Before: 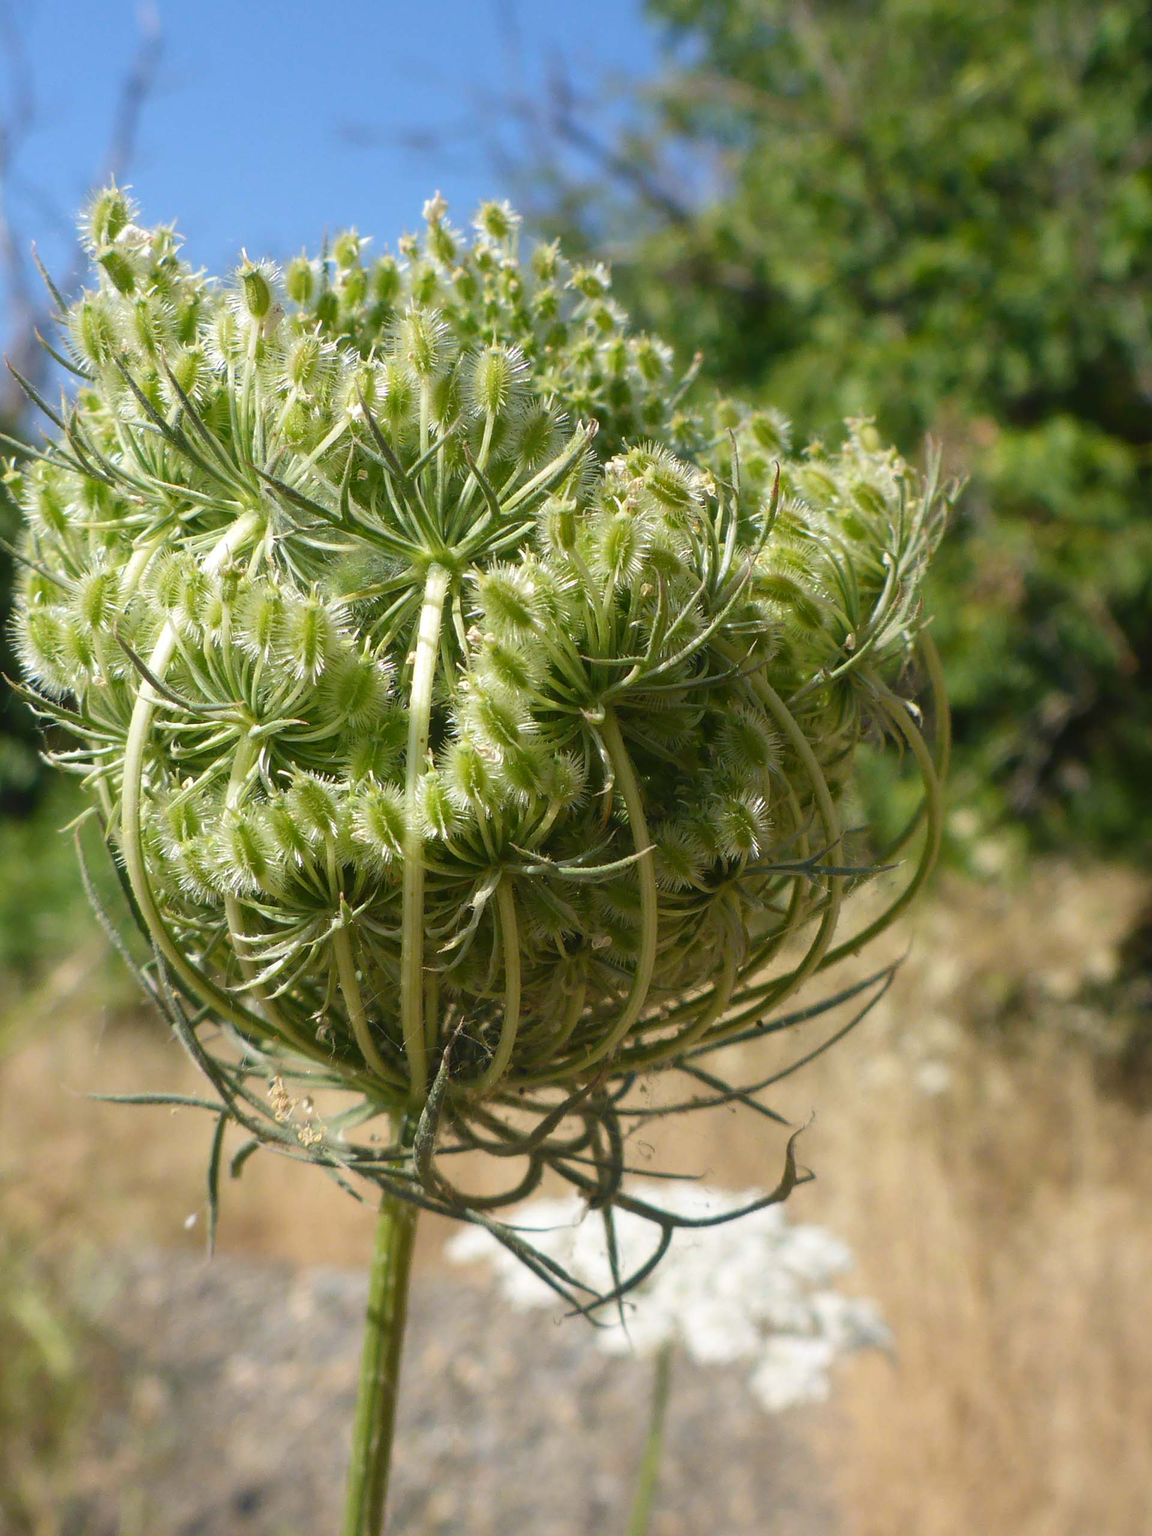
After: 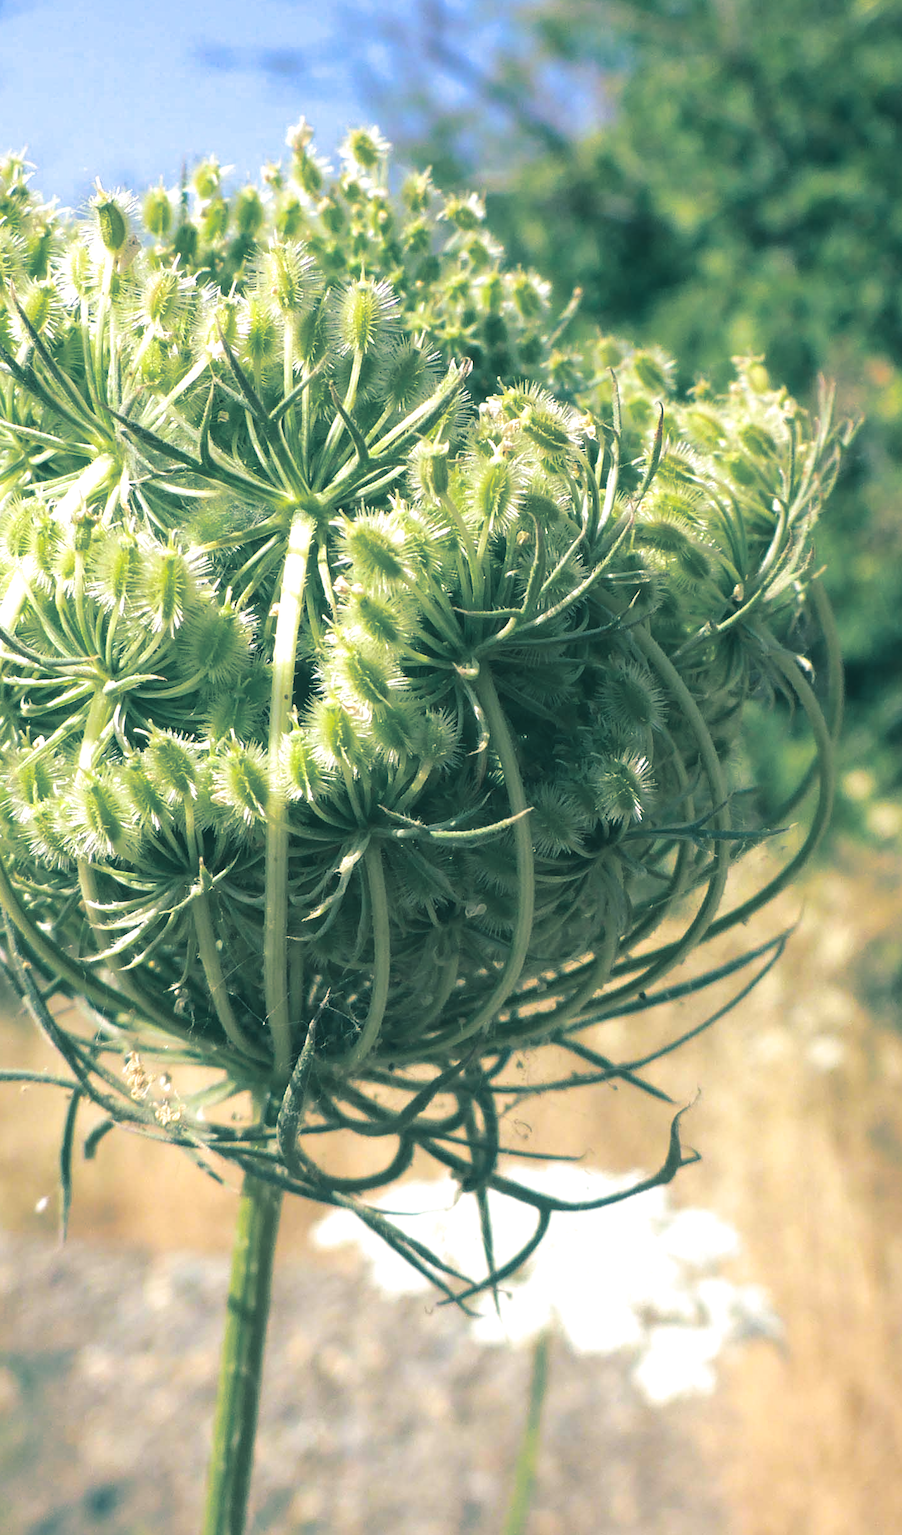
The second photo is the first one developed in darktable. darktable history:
crop and rotate: left 13.15%, top 5.251%, right 12.609%
split-toning: shadows › hue 186.43°, highlights › hue 49.29°, compress 30.29%
exposure: black level correction -0.005, exposure 0.622 EV, compensate highlight preservation false
